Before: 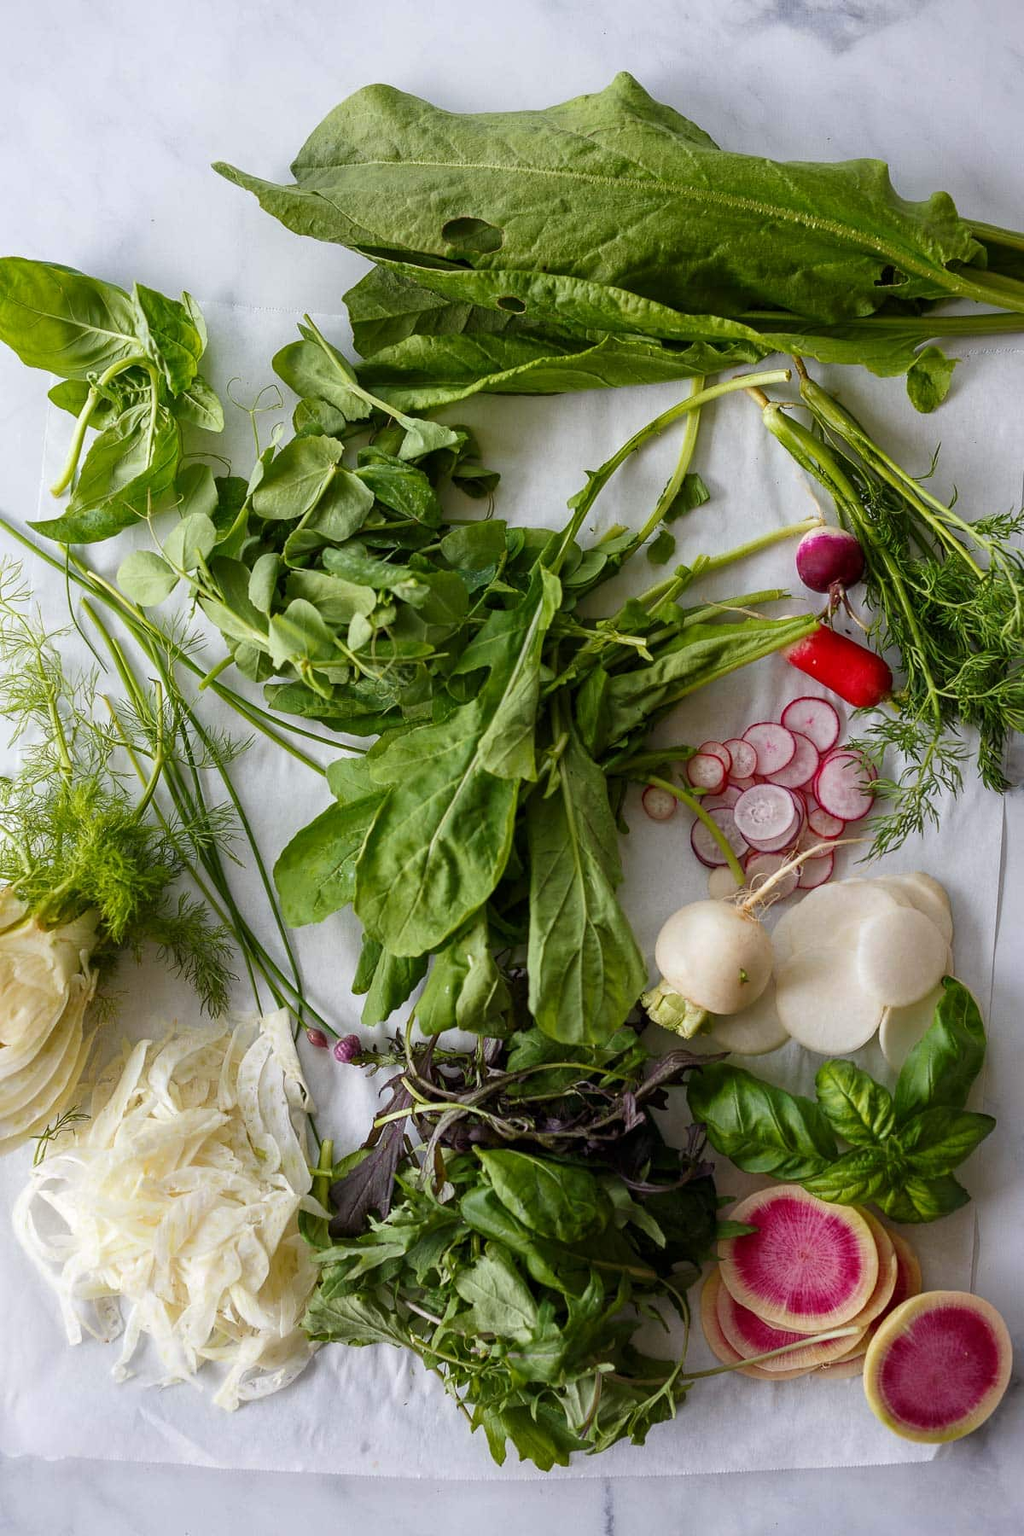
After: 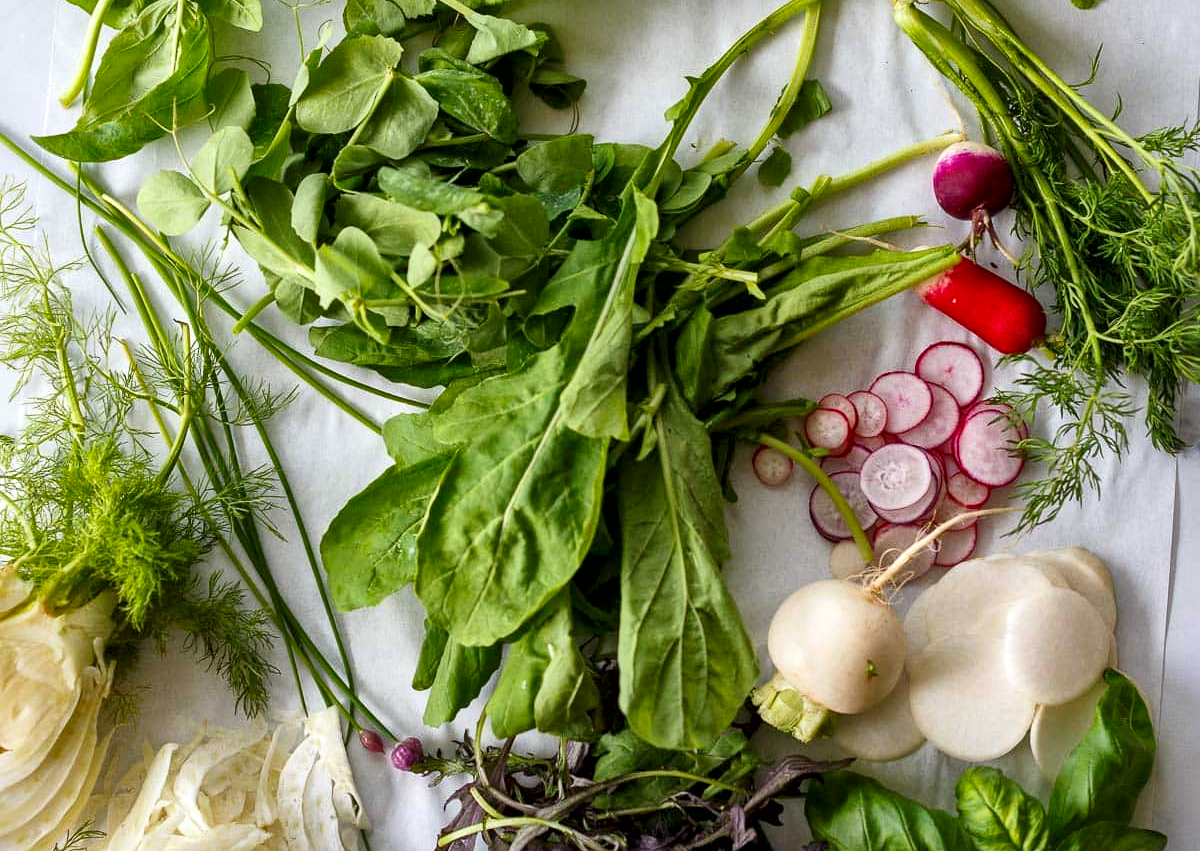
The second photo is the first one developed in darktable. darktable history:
crop and rotate: top 26.437%, bottom 26.274%
local contrast: mode bilateral grid, contrast 20, coarseness 49, detail 171%, midtone range 0.2
contrast brightness saturation: contrast 0.07, brightness 0.07, saturation 0.18
